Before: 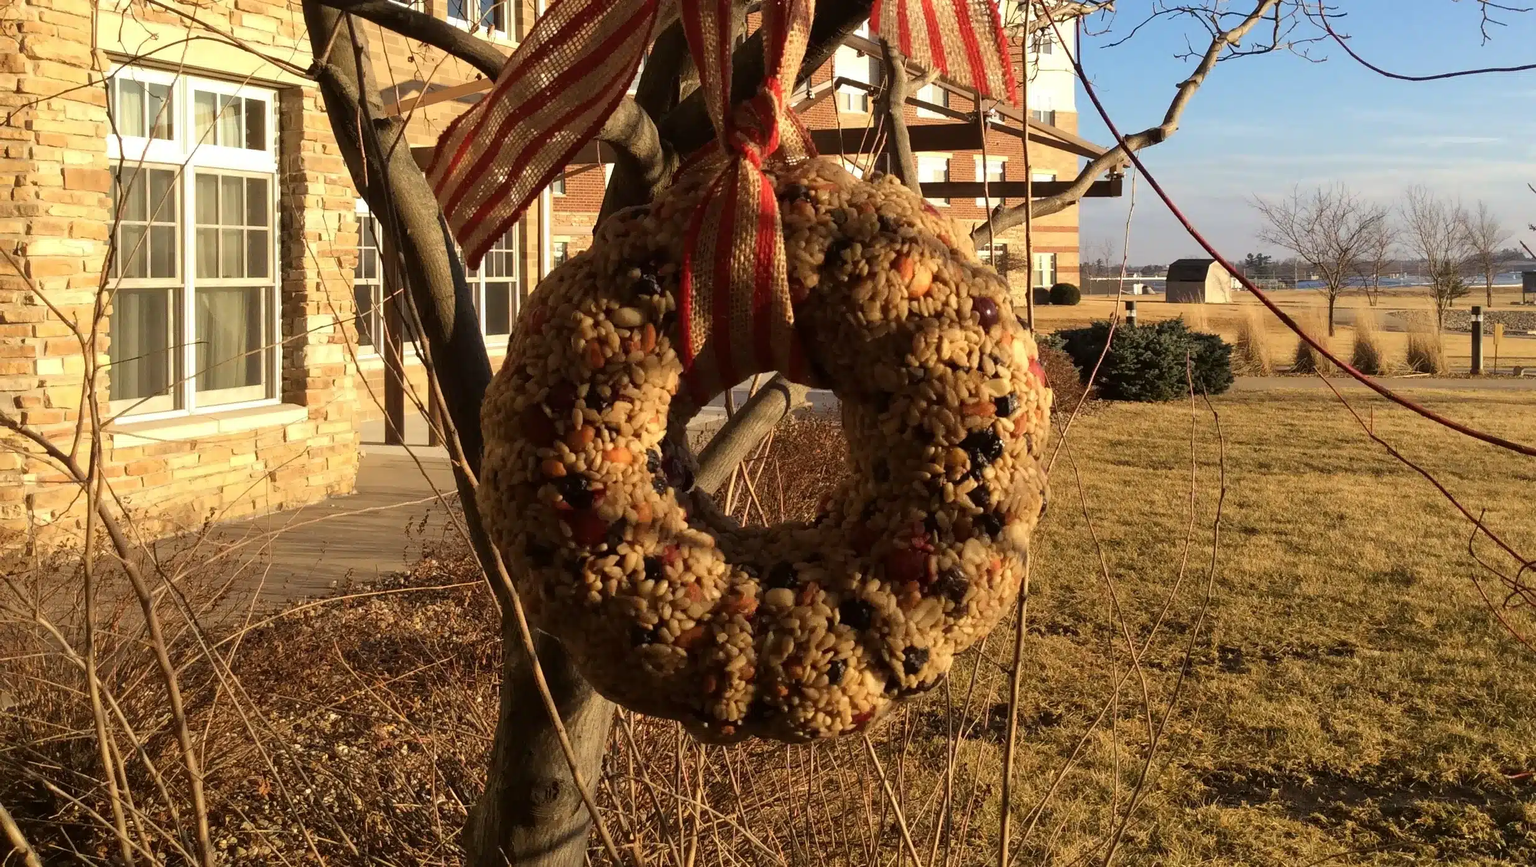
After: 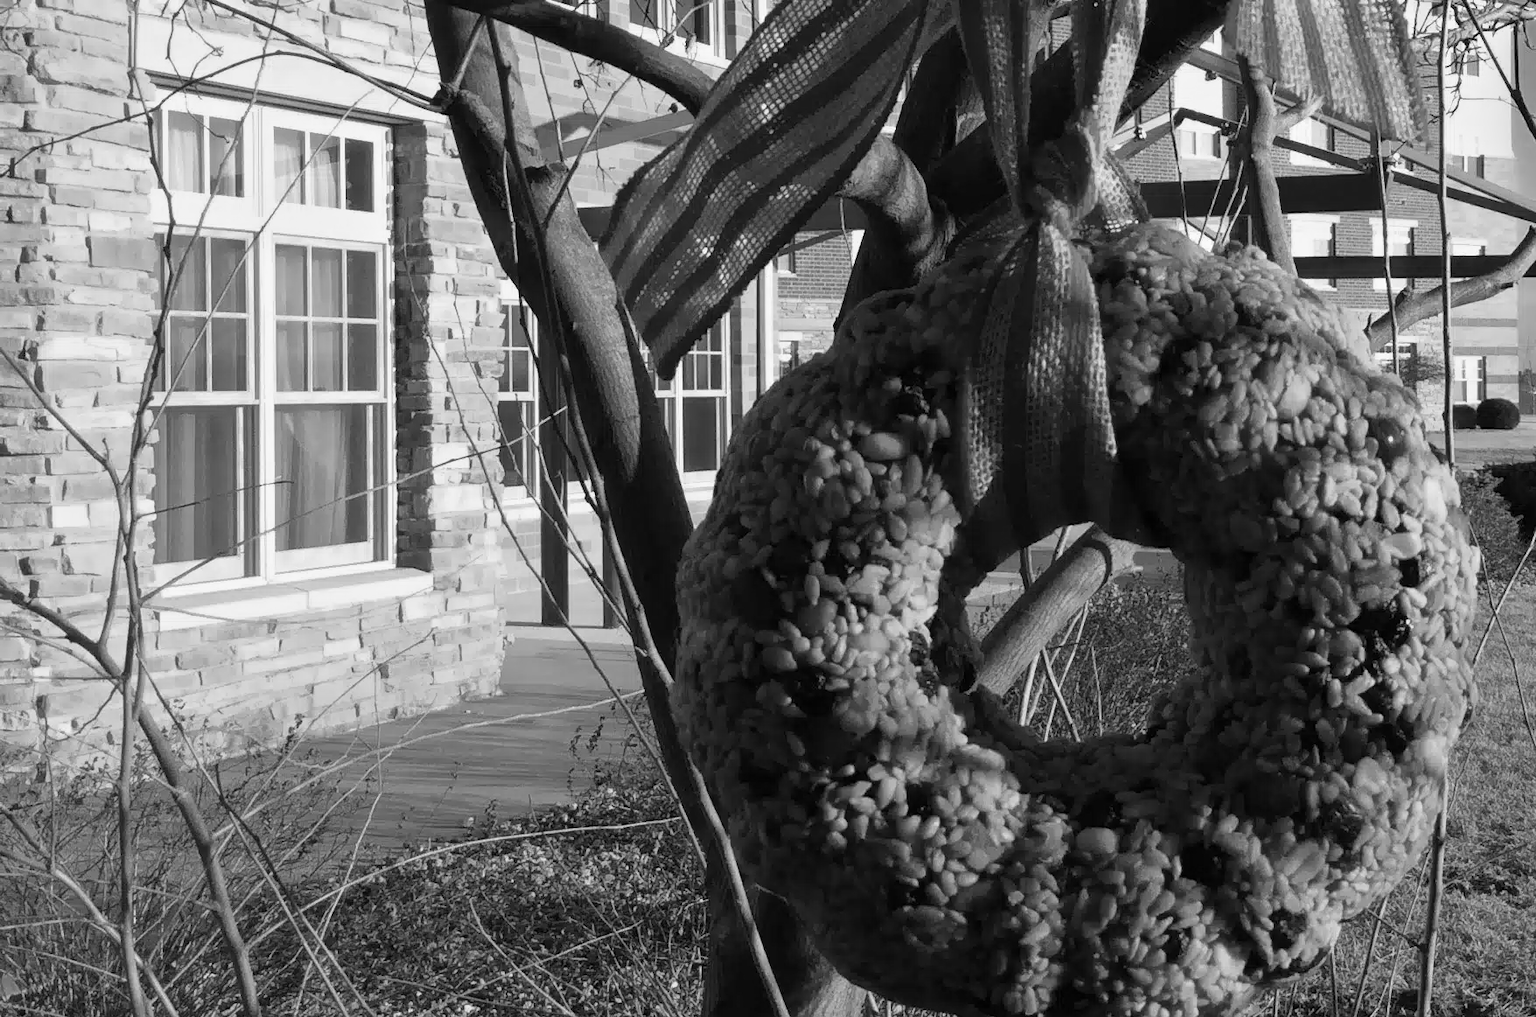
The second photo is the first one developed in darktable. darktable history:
monochrome: a 26.22, b 42.67, size 0.8
crop: right 28.885%, bottom 16.626%
color balance rgb: perceptual saturation grading › global saturation 40%, global vibrance 15%
